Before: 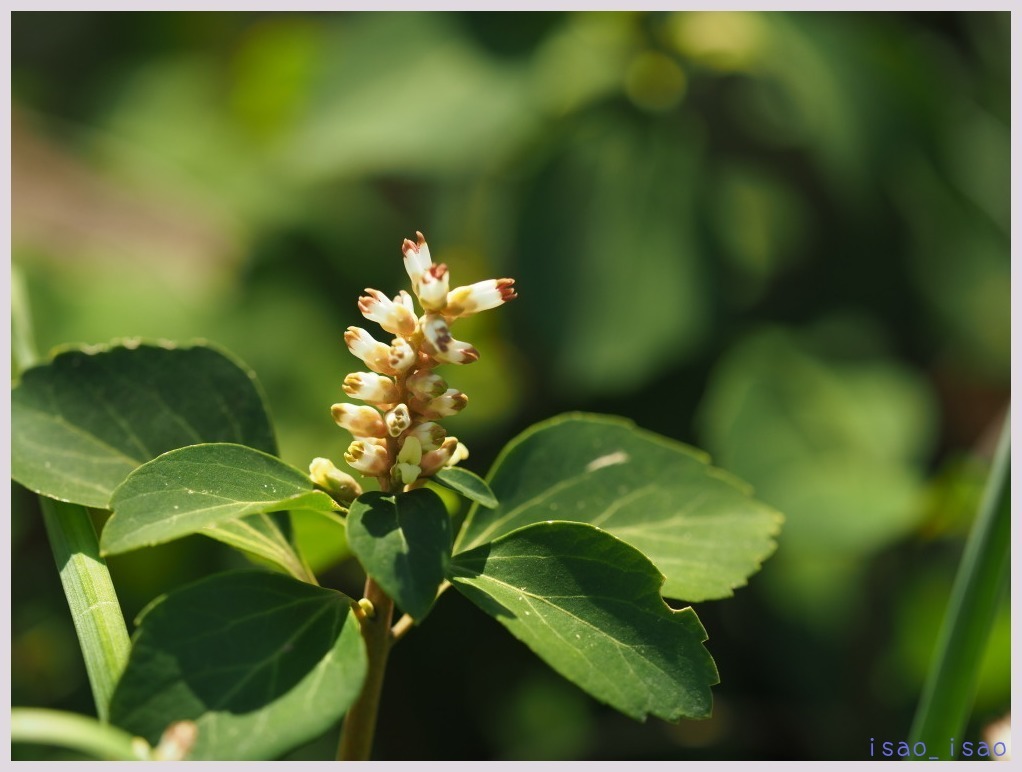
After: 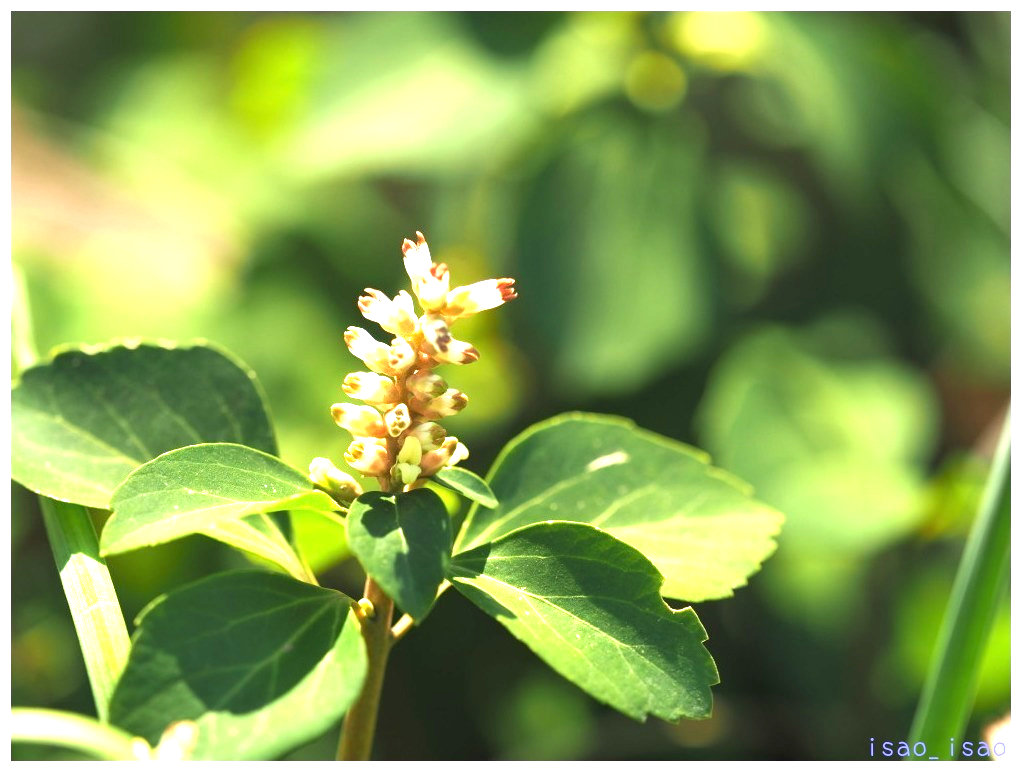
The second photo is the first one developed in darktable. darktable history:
exposure: black level correction 0, exposure 1.701 EV, compensate highlight preservation false
